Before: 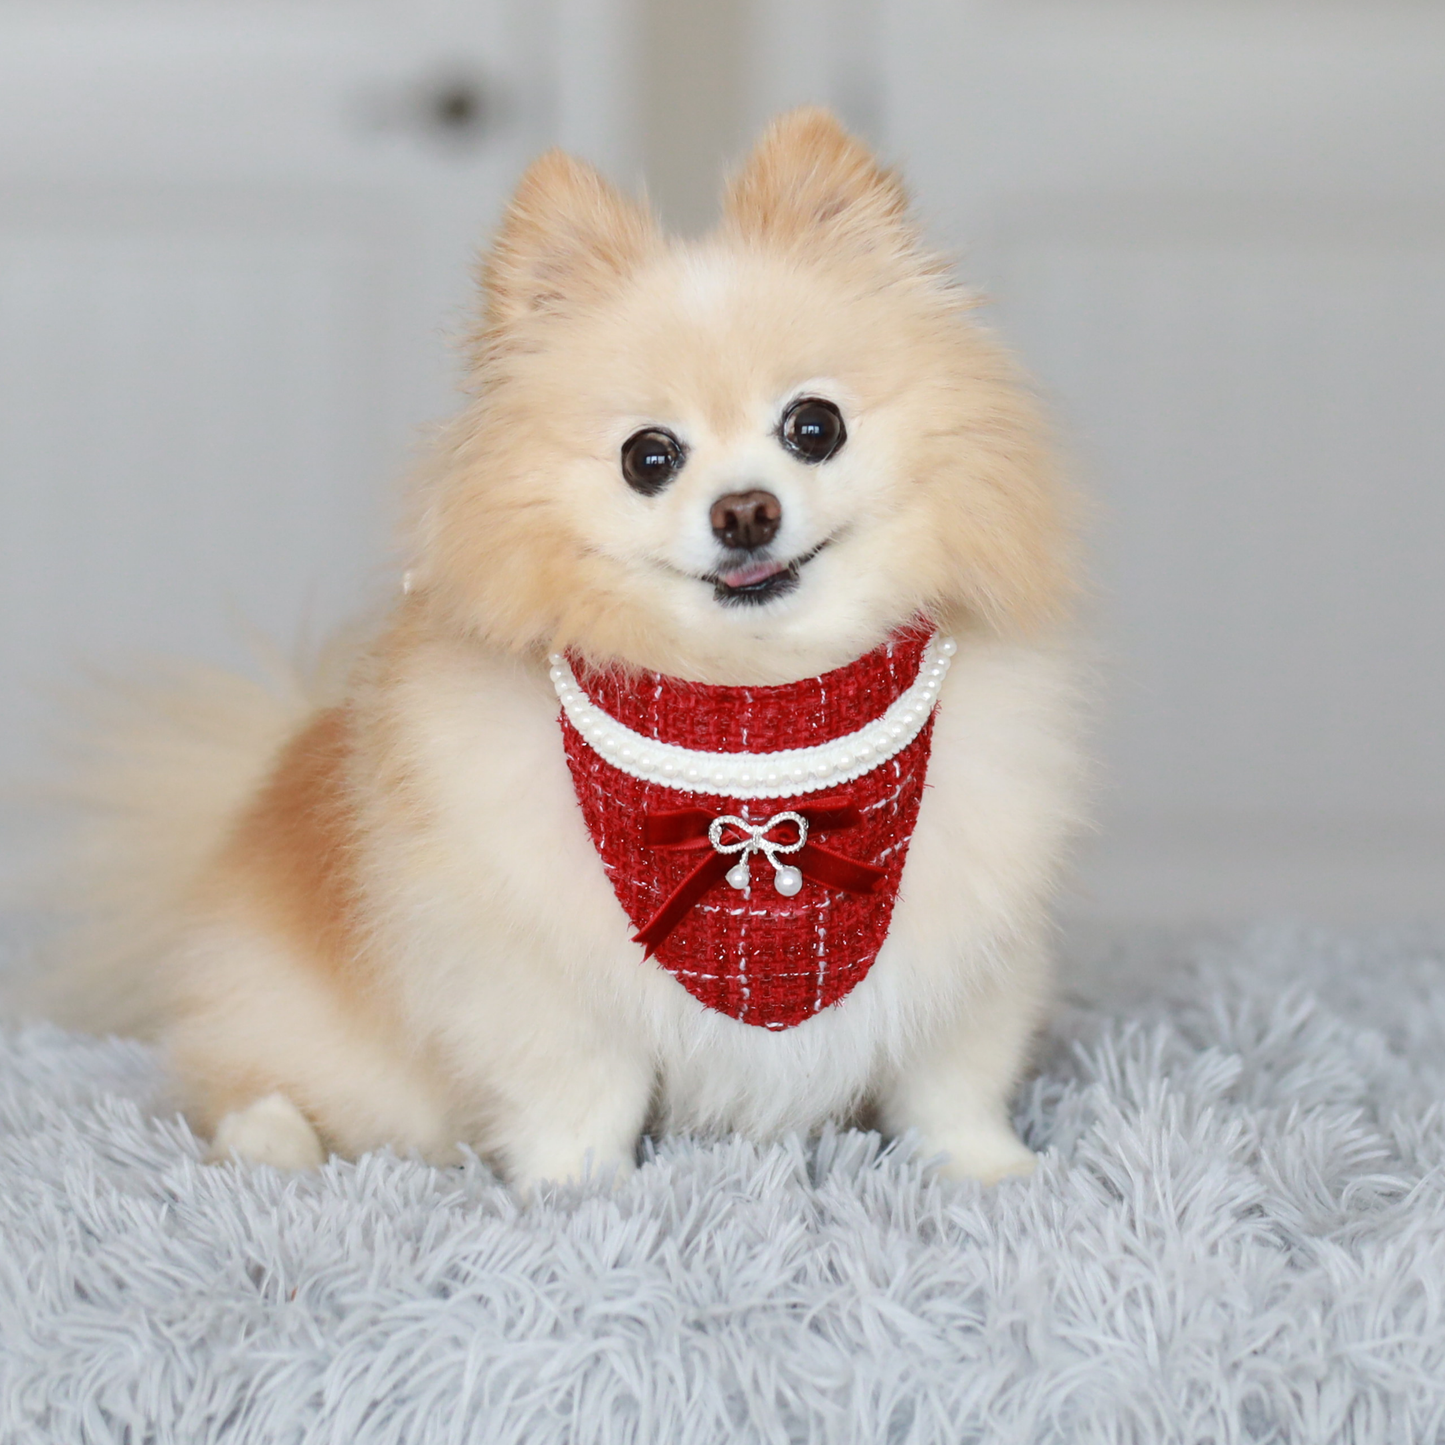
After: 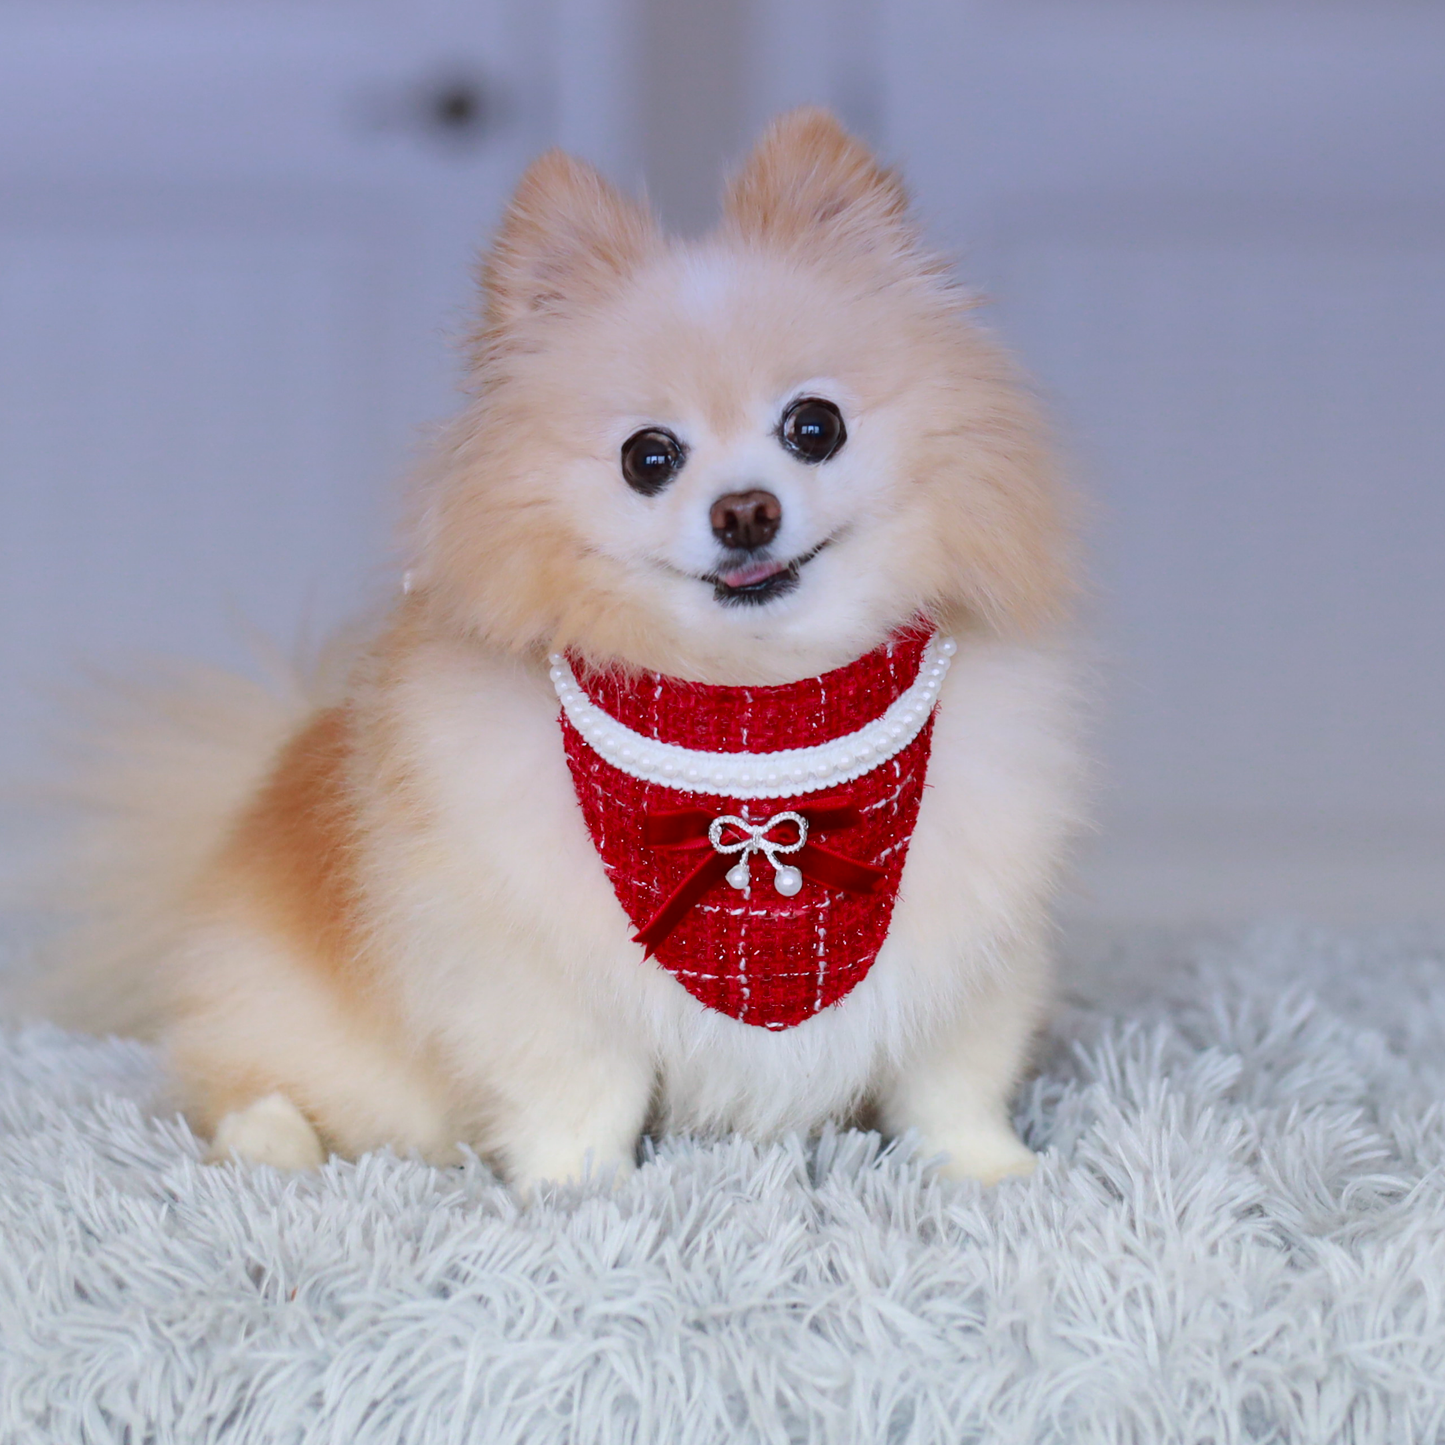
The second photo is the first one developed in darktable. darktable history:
bloom: size 3%, threshold 100%, strength 0%
contrast brightness saturation: contrast 0.09, saturation 0.28
graduated density: hue 238.83°, saturation 50%
color zones: curves: ch0 [(0.25, 0.5) (0.428, 0.473) (0.75, 0.5)]; ch1 [(0.243, 0.479) (0.398, 0.452) (0.75, 0.5)]
